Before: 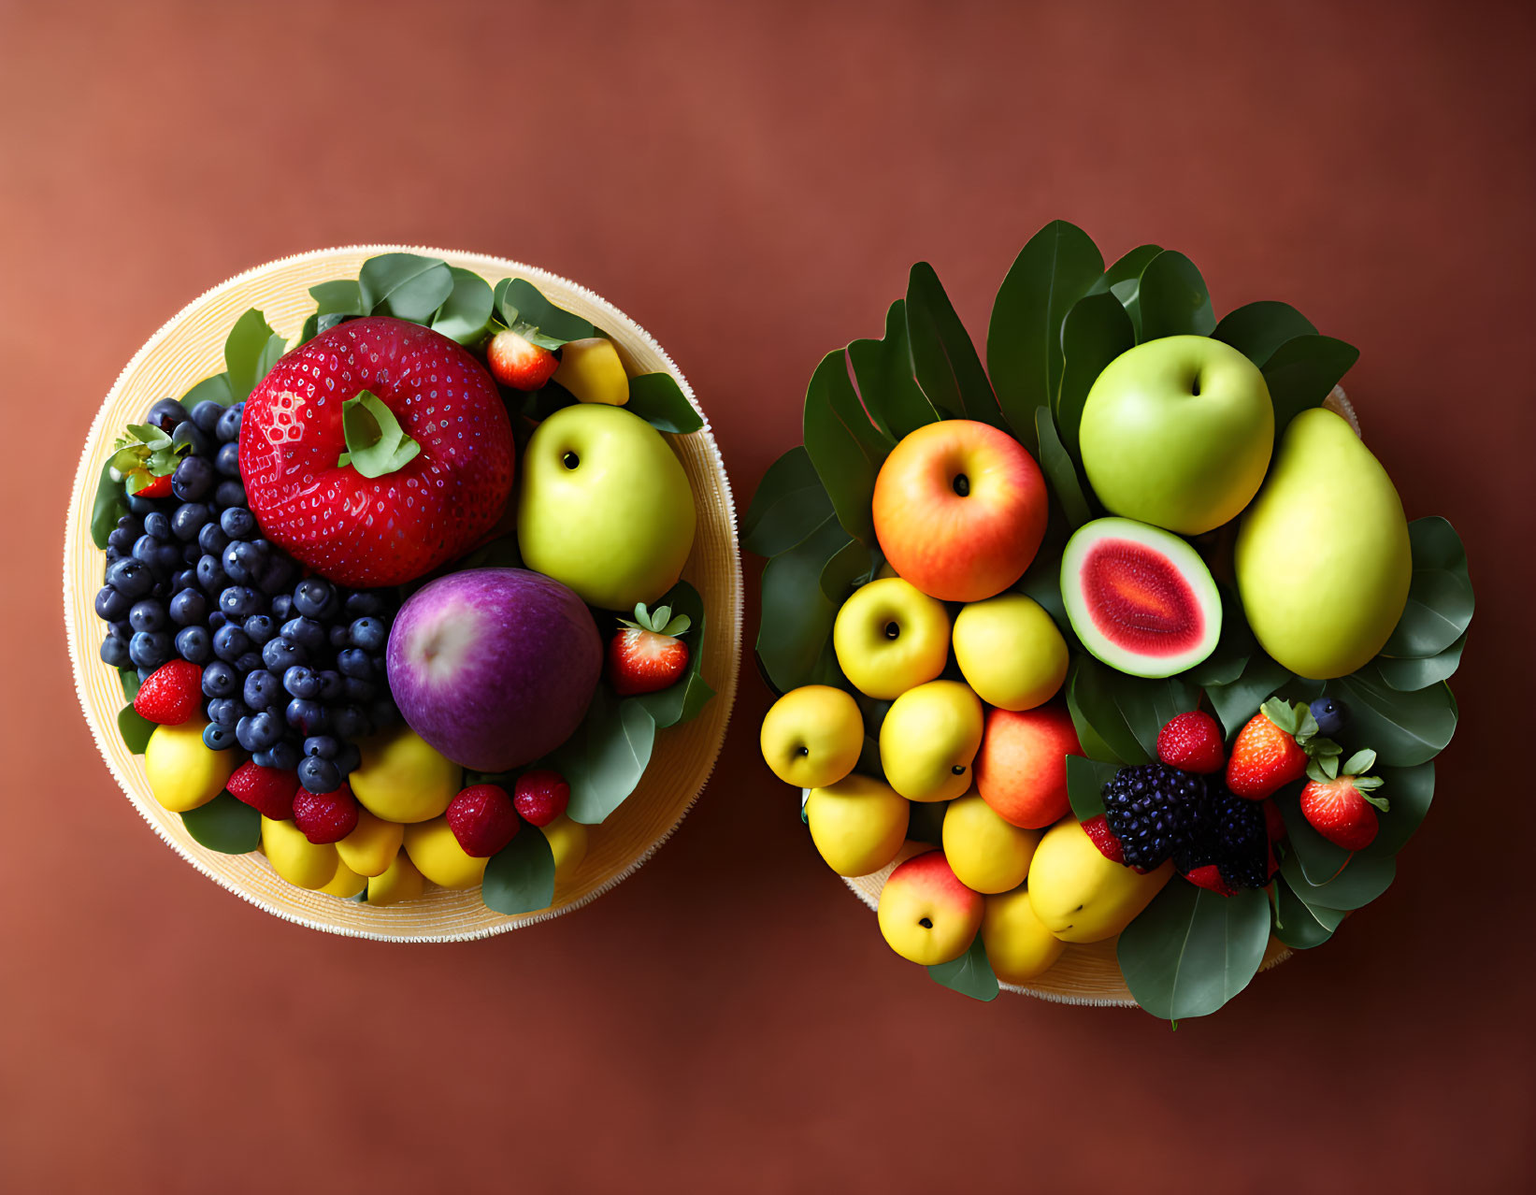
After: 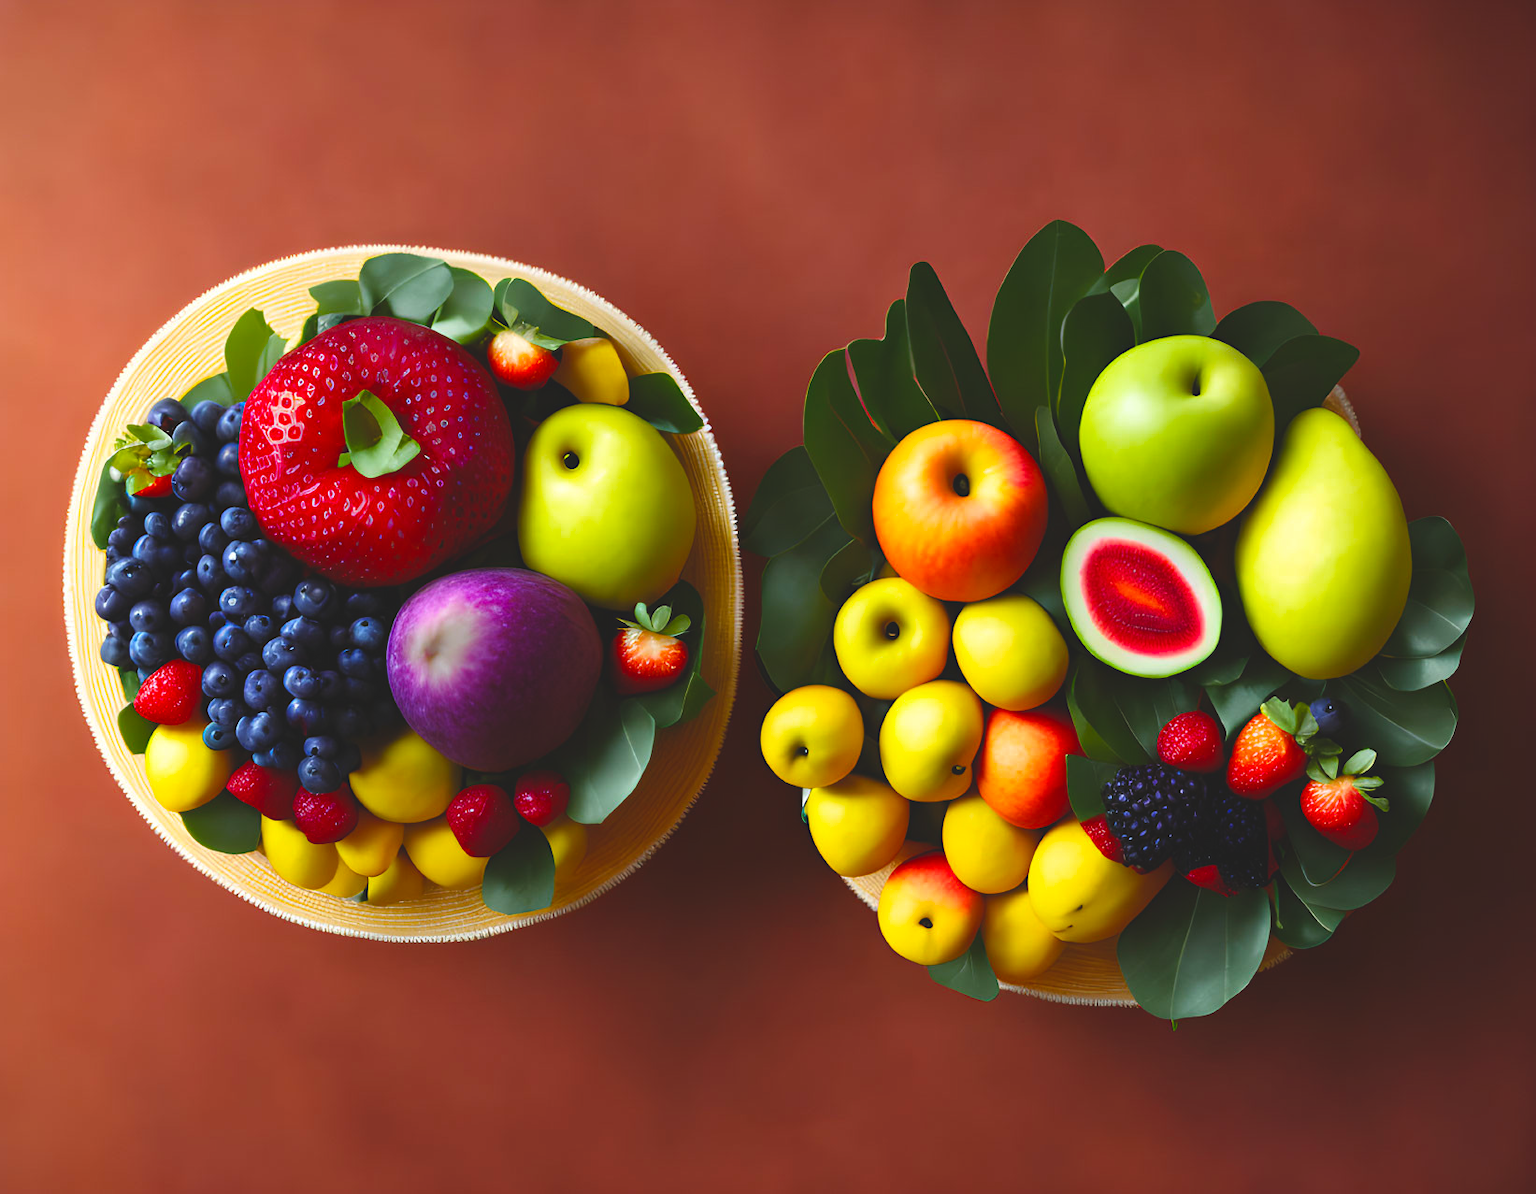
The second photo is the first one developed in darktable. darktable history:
color balance rgb: global offset › luminance 1.504%, perceptual saturation grading › global saturation 36.472%
